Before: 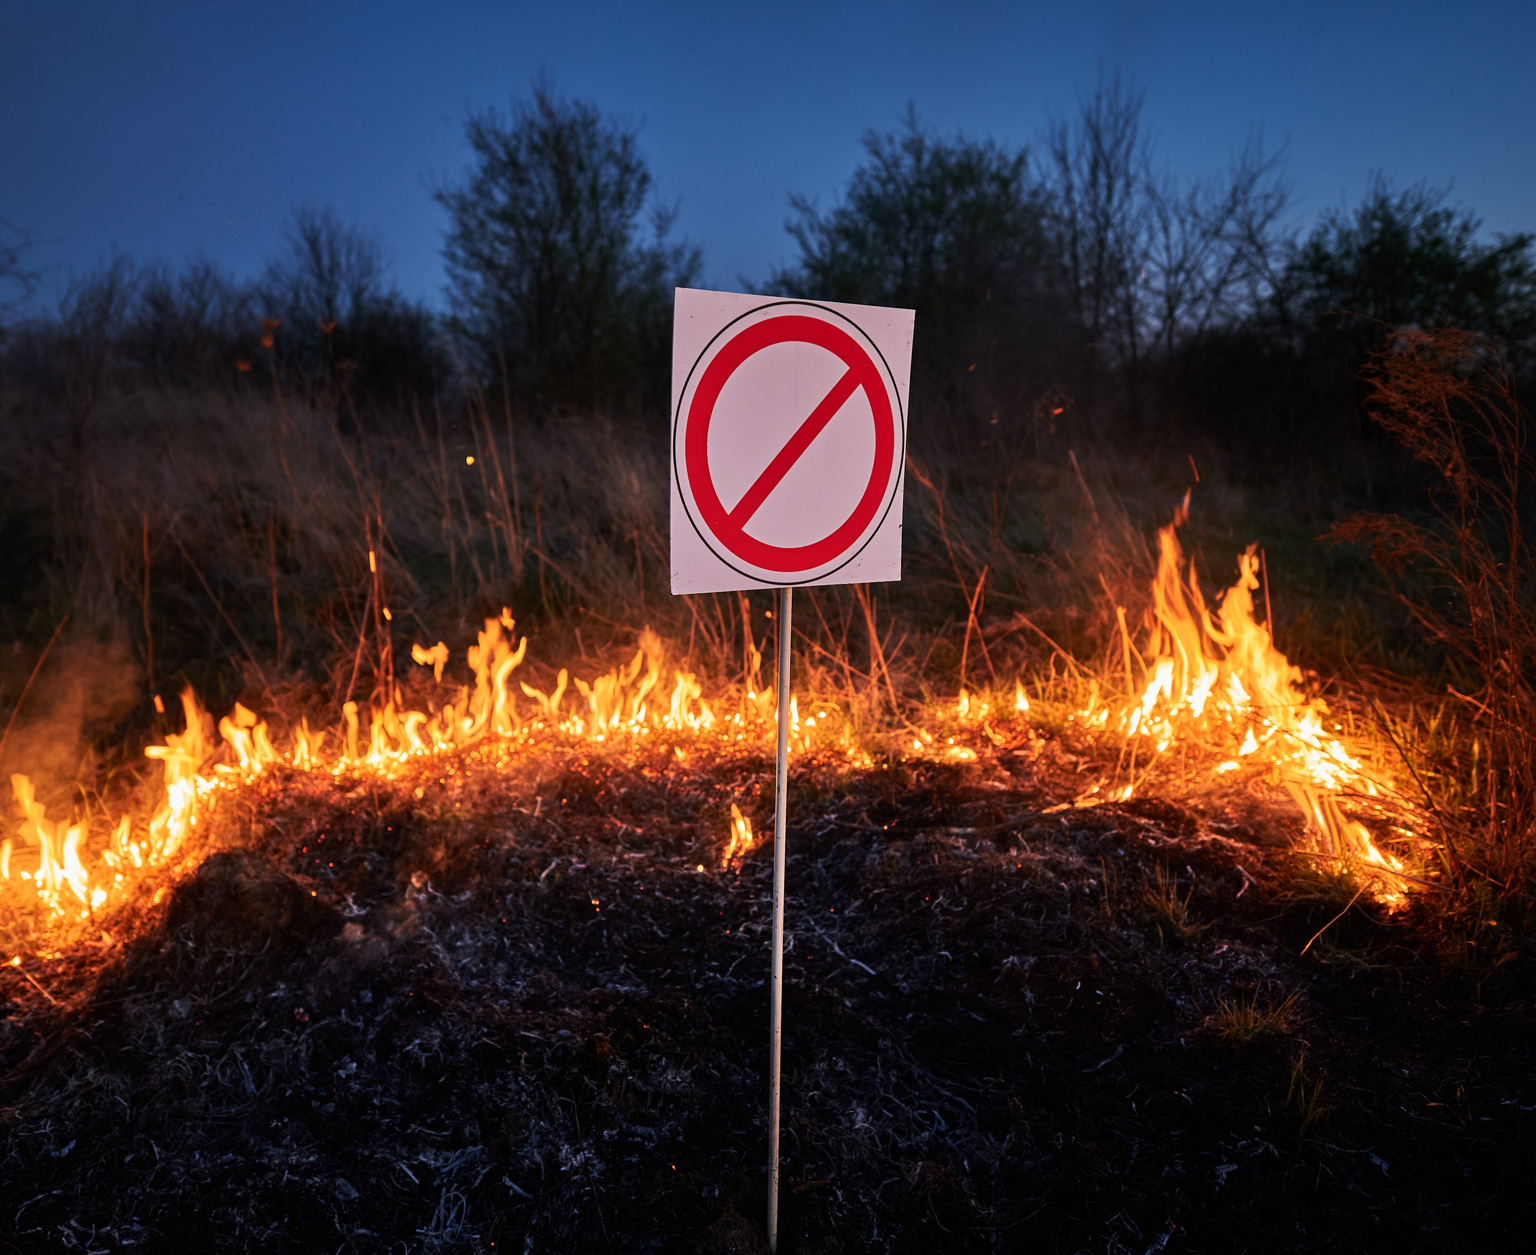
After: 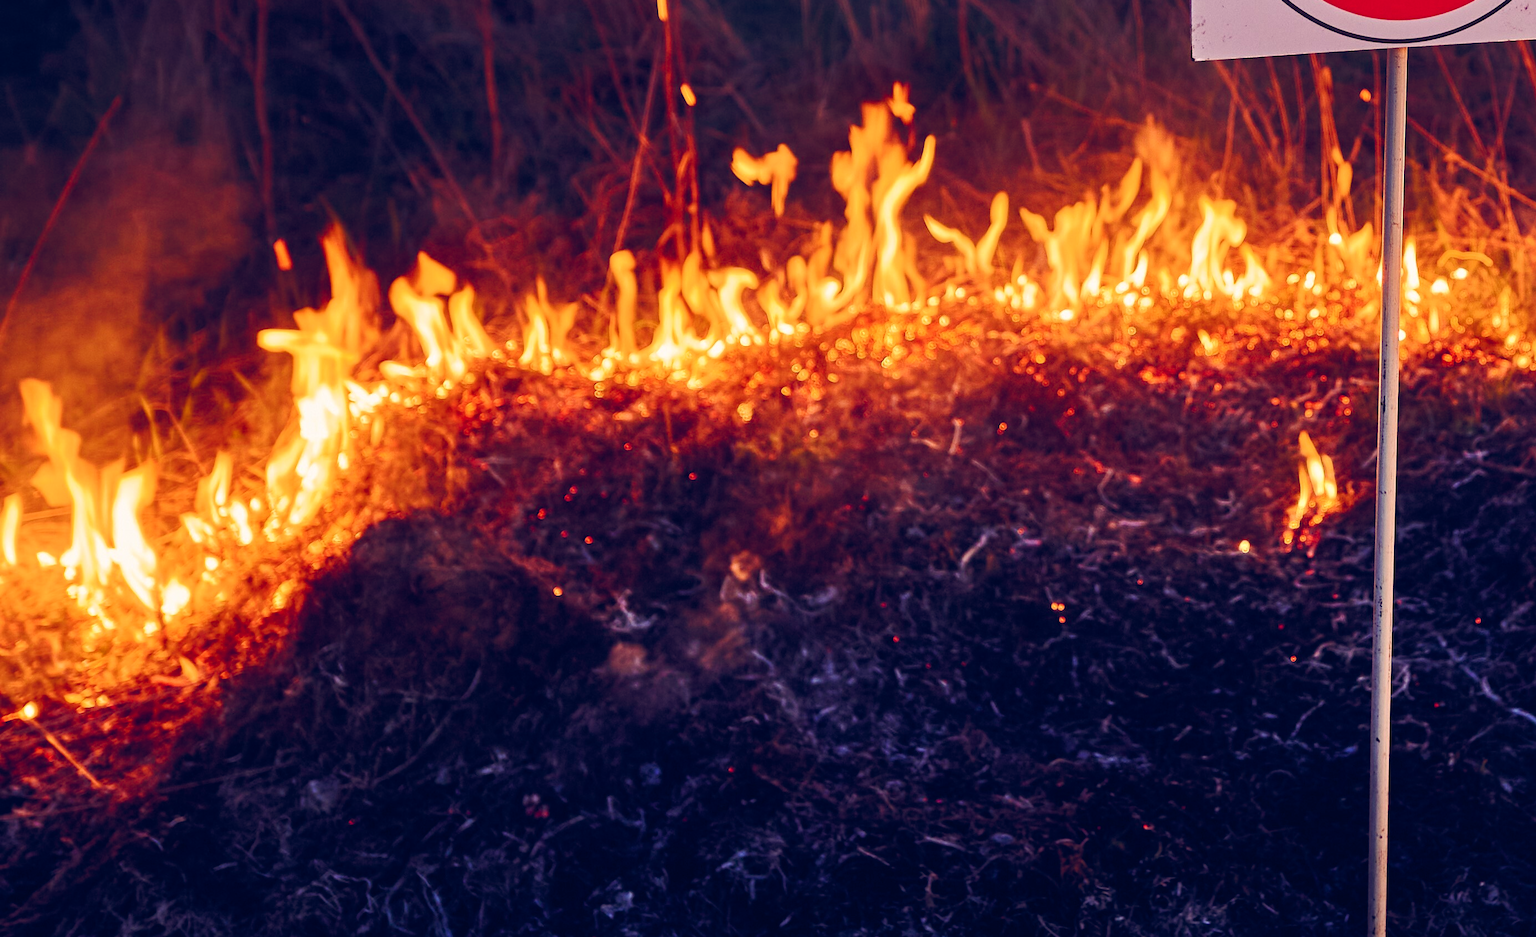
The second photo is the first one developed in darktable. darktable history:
color balance rgb: shadows lift › chroma 6.471%, shadows lift › hue 304.09°, highlights gain › chroma 2.102%, highlights gain › hue 74.87°, global offset › luminance 0.397%, global offset › chroma 0.209%, global offset › hue 255.07°, perceptual saturation grading › global saturation 20%, perceptual saturation grading › highlights -25.847%, perceptual saturation grading › shadows 24.841%, global vibrance 20%
crop: top 44.691%, right 43.698%, bottom 13.216%
